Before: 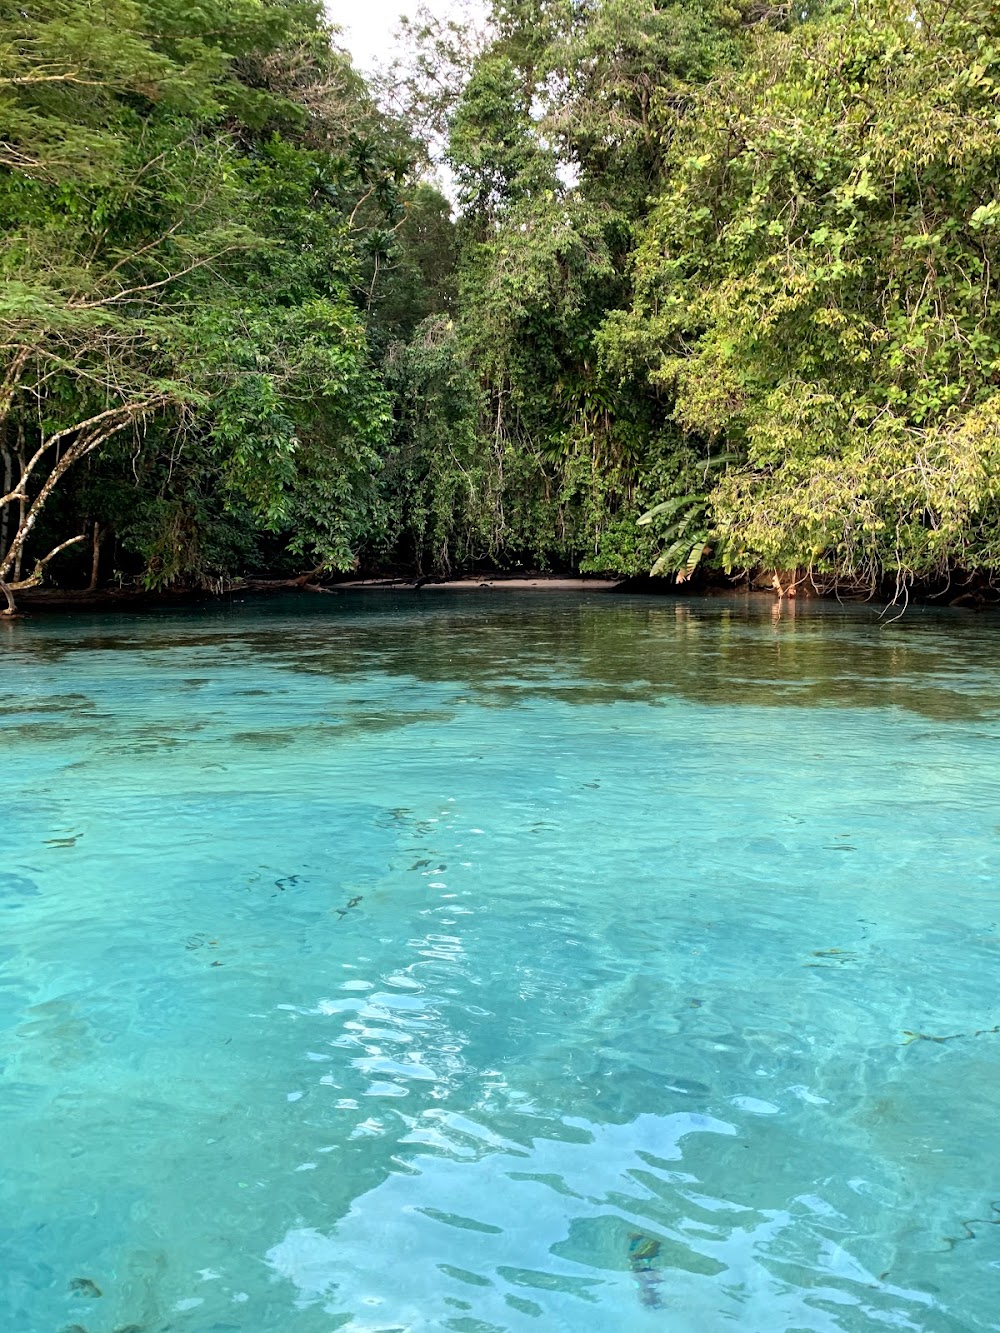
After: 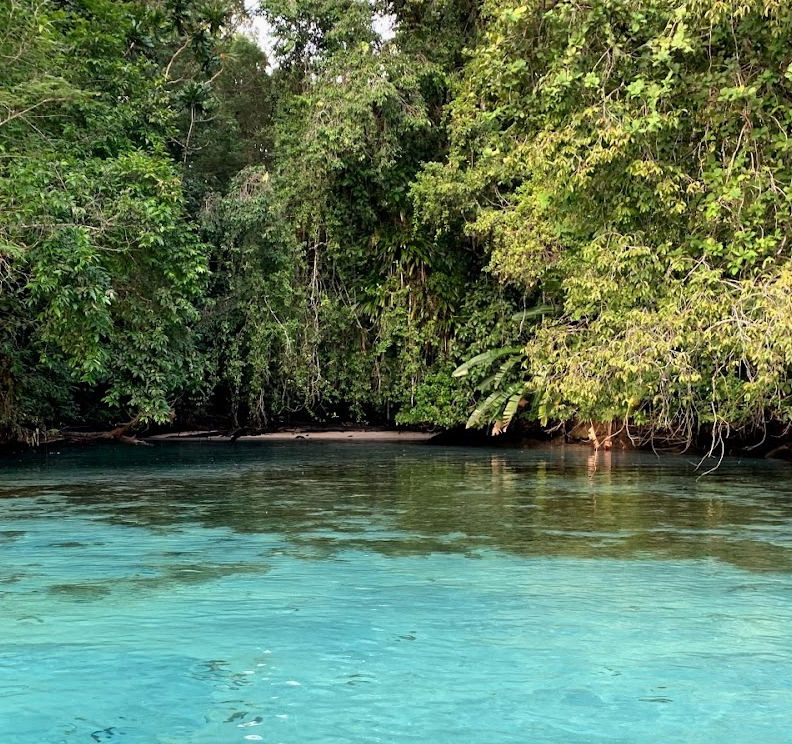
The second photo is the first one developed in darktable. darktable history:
crop: left 18.4%, top 11.111%, right 2.337%, bottom 33.064%
exposure: exposure -0.069 EV, compensate exposure bias true, compensate highlight preservation false
